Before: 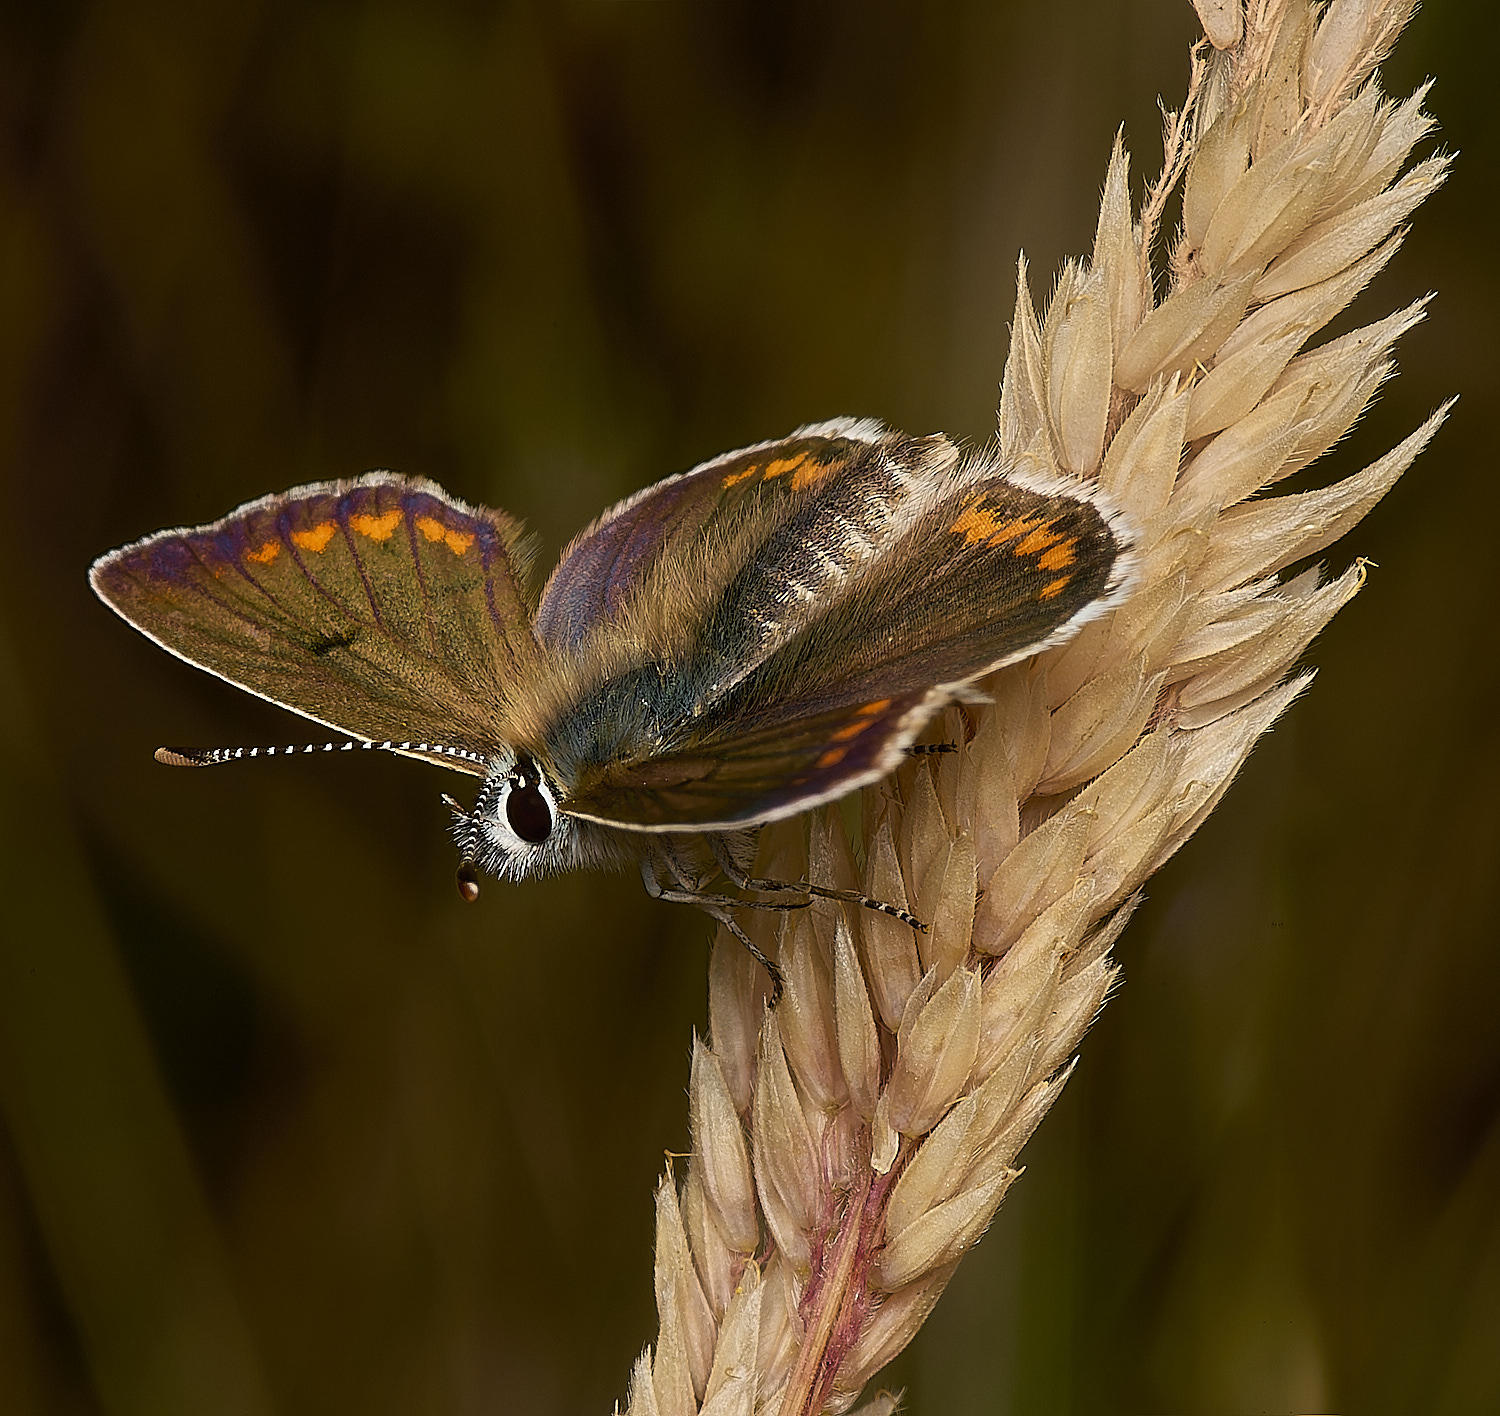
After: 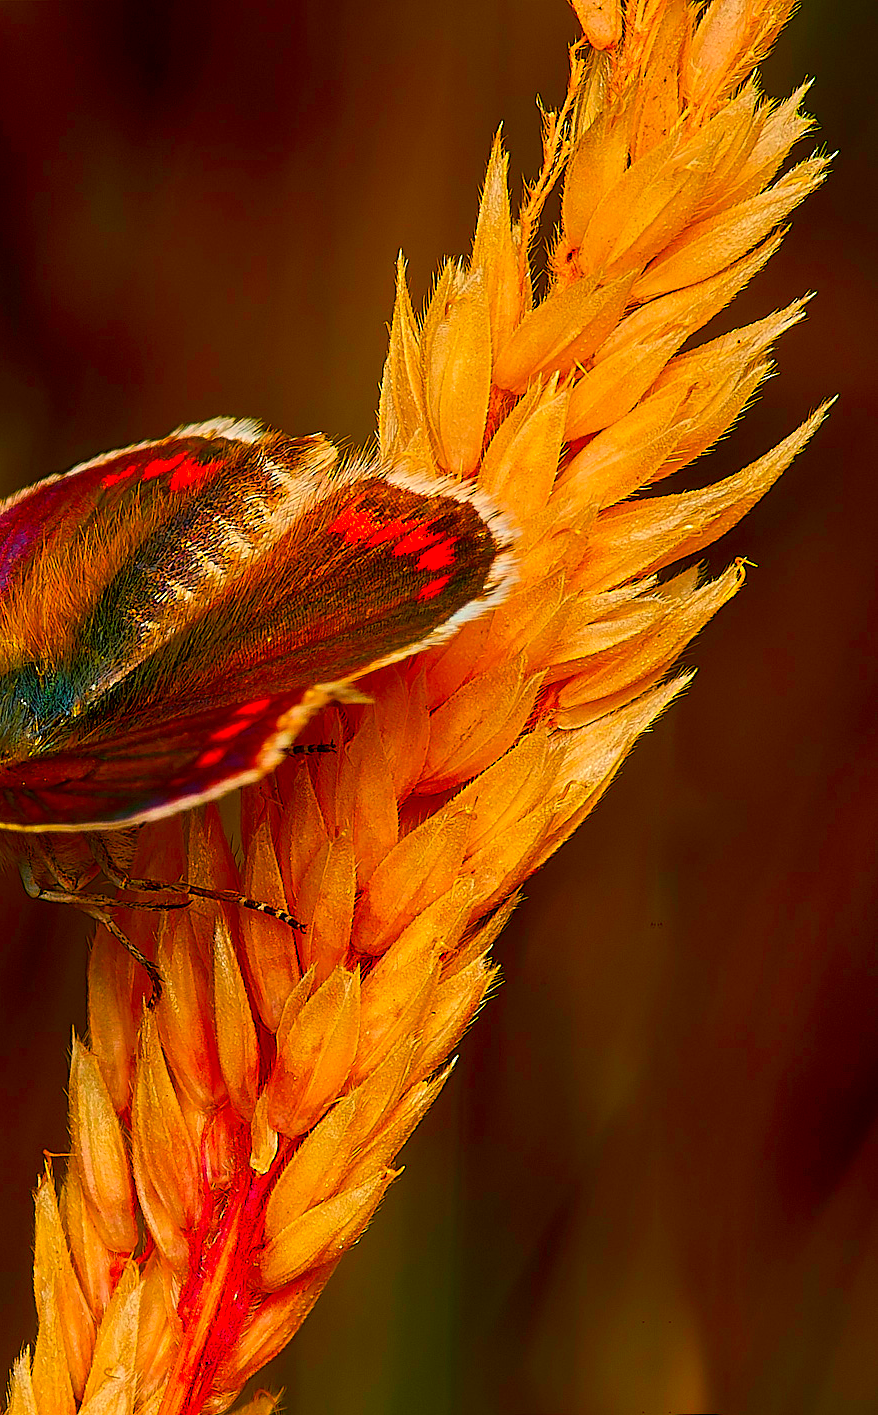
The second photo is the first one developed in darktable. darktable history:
color correction: saturation 3
crop: left 41.402%
